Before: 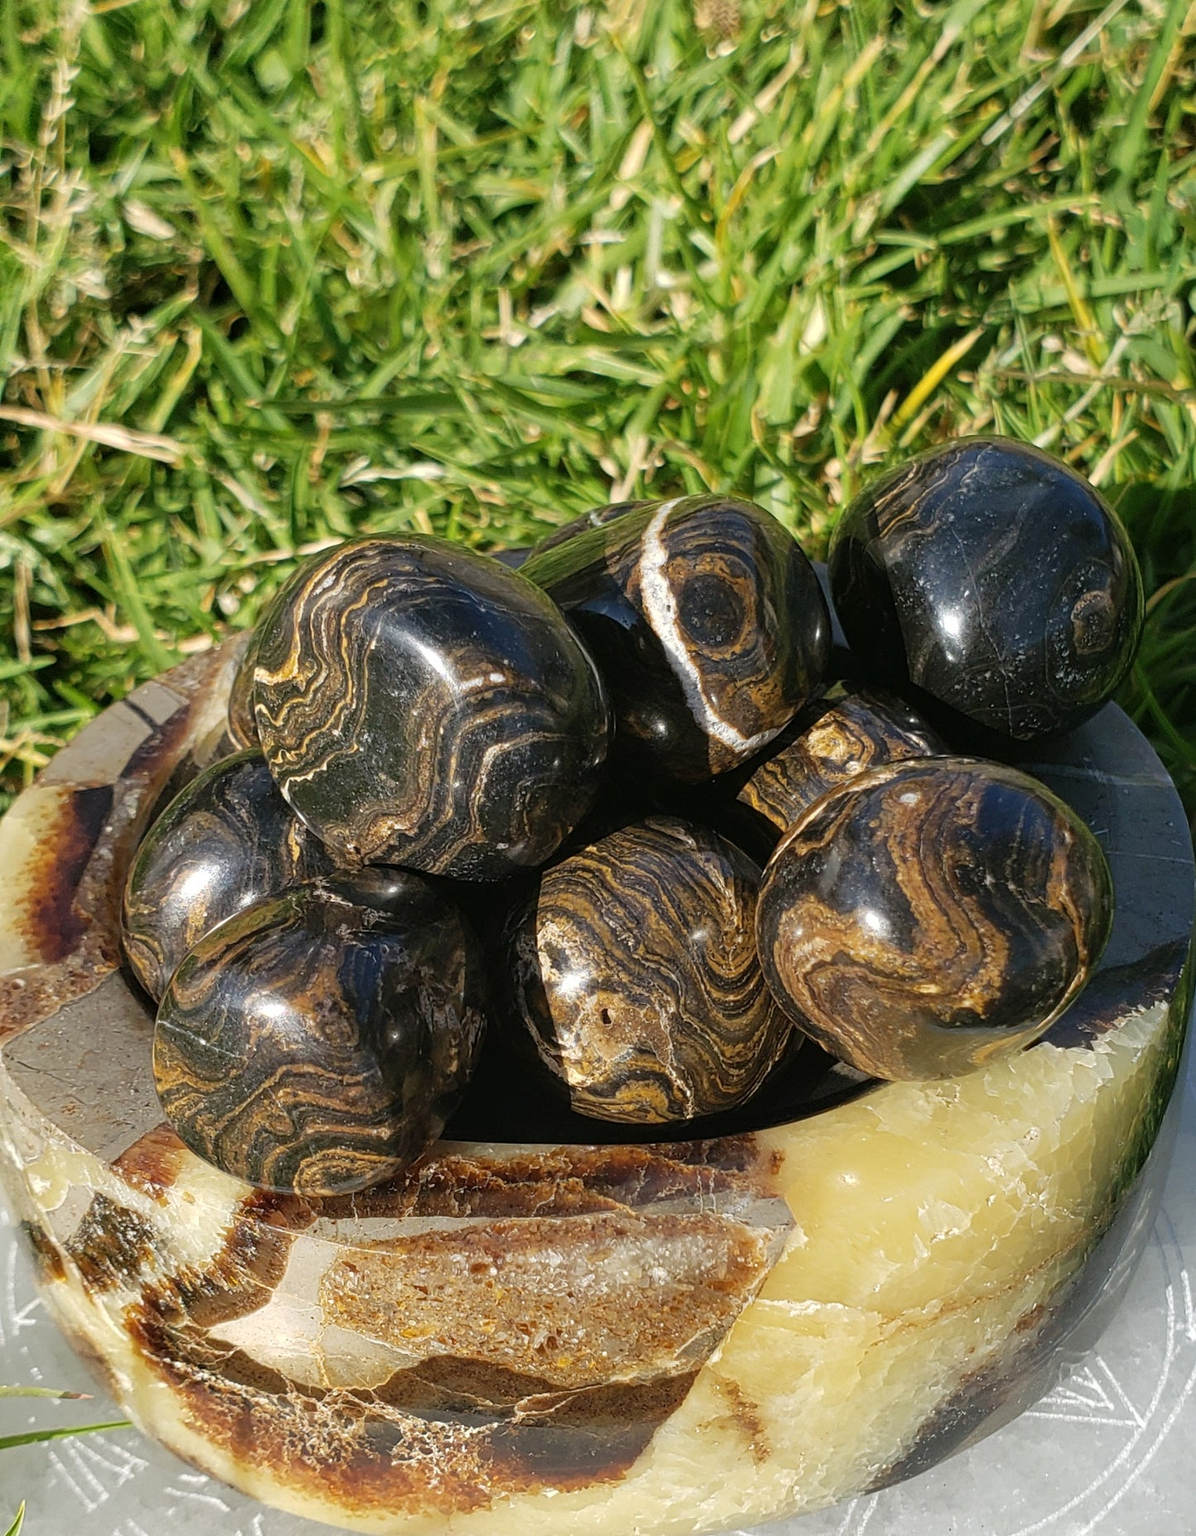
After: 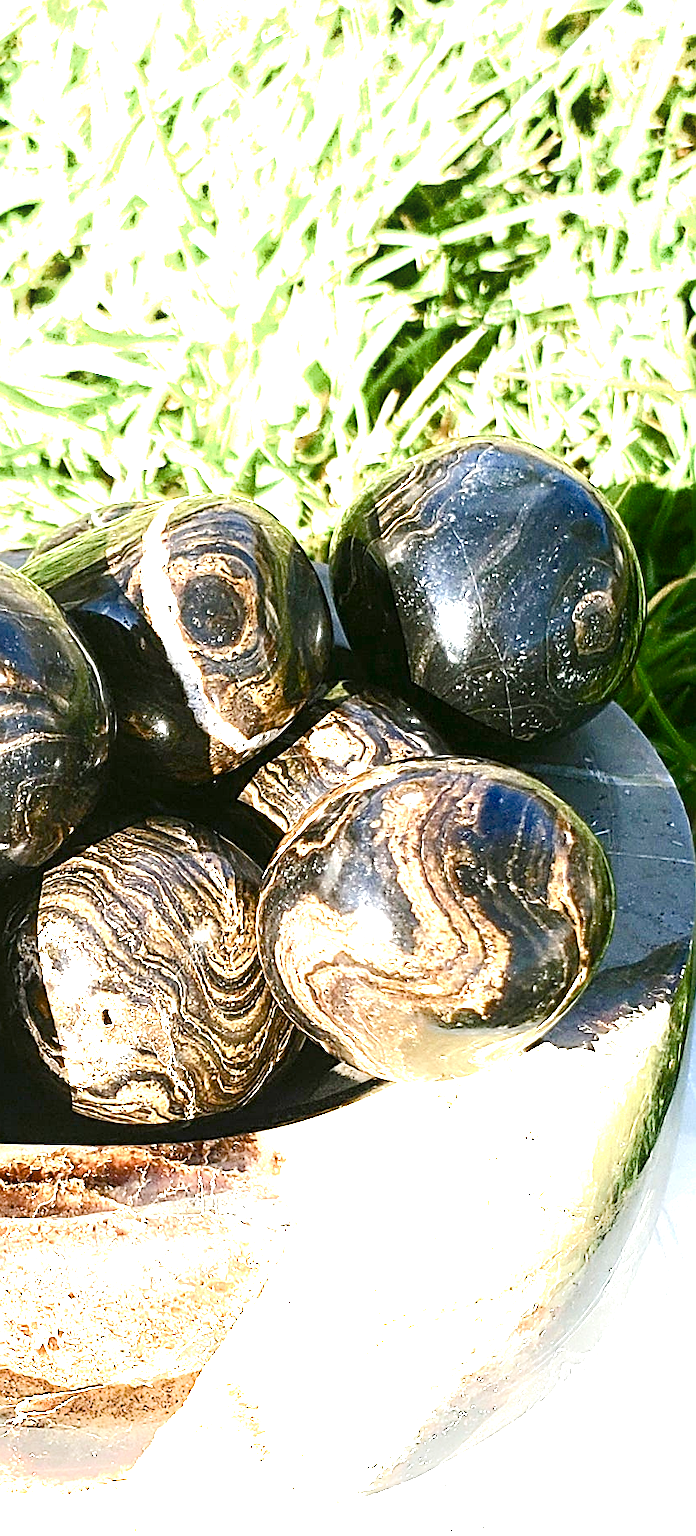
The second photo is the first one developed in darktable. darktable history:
exposure: black level correction 0, exposure 1.889 EV, compensate exposure bias true, compensate highlight preservation false
color balance rgb: shadows lift › chroma 0.7%, shadows lift › hue 115.13°, highlights gain › luminance 17.424%, perceptual saturation grading › global saturation 20%, perceptual saturation grading › highlights -50.456%, perceptual saturation grading › shadows 31.126%, global vibrance 6.506%, contrast 13.32%, saturation formula JzAzBz (2021)
sharpen: on, module defaults
shadows and highlights: radius 93.56, shadows -14.88, white point adjustment 0.175, highlights 32.13, compress 48.42%, highlights color adjustment 40.3%, soften with gaussian
crop: left 41.757%
